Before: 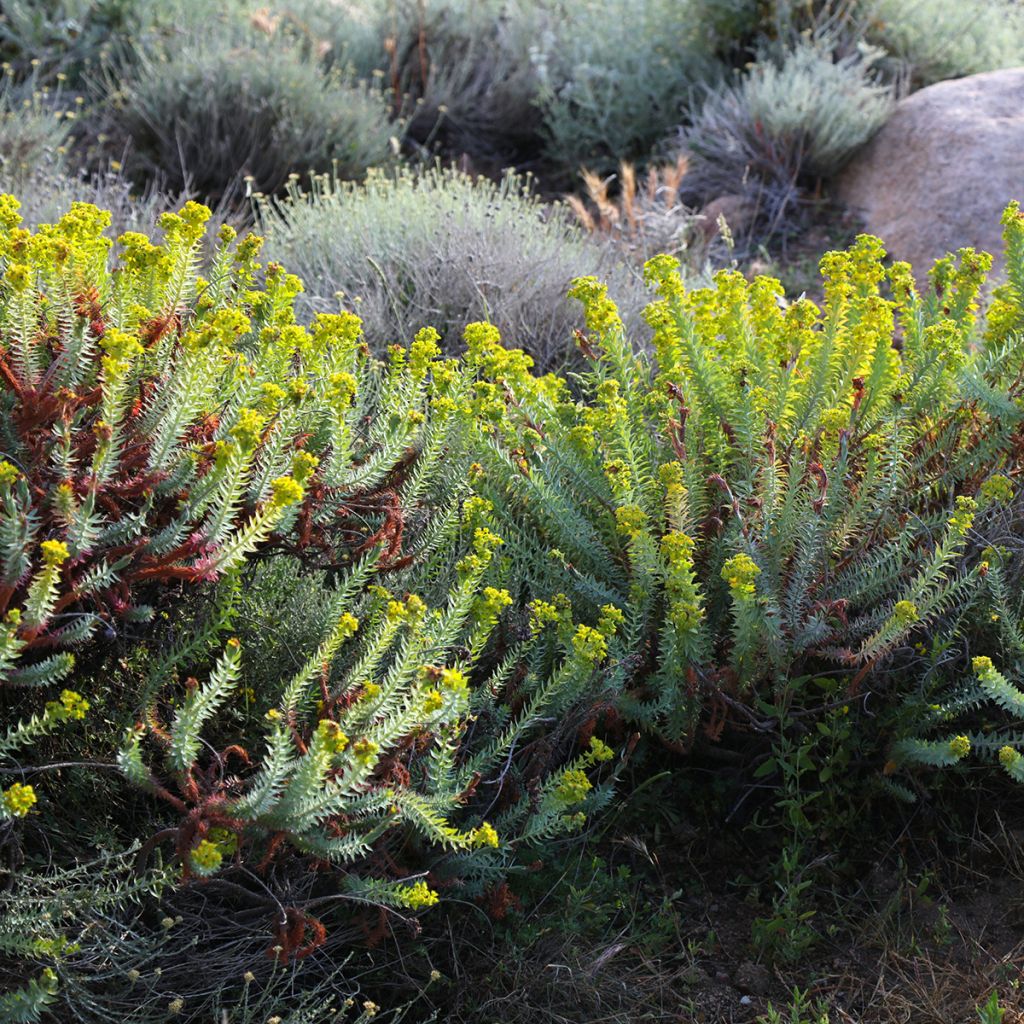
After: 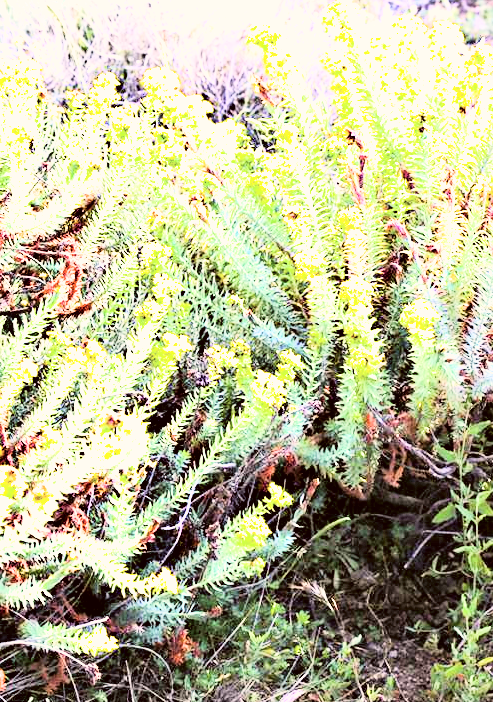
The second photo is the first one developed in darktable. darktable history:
exposure: black level correction 0, exposure 1.942 EV, compensate highlight preservation false
crop: left 31.4%, top 24.81%, right 20.385%, bottom 6.56%
color correction: highlights a* 6.25, highlights b* 7.76, shadows a* 5.68, shadows b* 7.35, saturation 0.926
tone curve: curves: ch0 [(0, 0) (0.003, 0.003) (0.011, 0.012) (0.025, 0.028) (0.044, 0.049) (0.069, 0.091) (0.1, 0.144) (0.136, 0.21) (0.177, 0.277) (0.224, 0.352) (0.277, 0.433) (0.335, 0.523) (0.399, 0.613) (0.468, 0.702) (0.543, 0.79) (0.623, 0.867) (0.709, 0.916) (0.801, 0.946) (0.898, 0.972) (1, 1)], color space Lab, independent channels, preserve colors none
filmic rgb: black relative exposure -7.97 EV, white relative exposure 3.85 EV, threshold 5.94 EV, hardness 4.29, enable highlight reconstruction true
color balance rgb: linear chroma grading › global chroma 1.813%, linear chroma grading › mid-tones -0.712%, perceptual saturation grading › global saturation 20%, perceptual saturation grading › highlights -25.707%, perceptual saturation grading › shadows 25.274%, perceptual brilliance grading › global brilliance 24.386%, global vibrance 20%
contrast equalizer: y [[0.6 ×6], [0.55 ×6], [0 ×6], [0 ×6], [0 ×6]]
